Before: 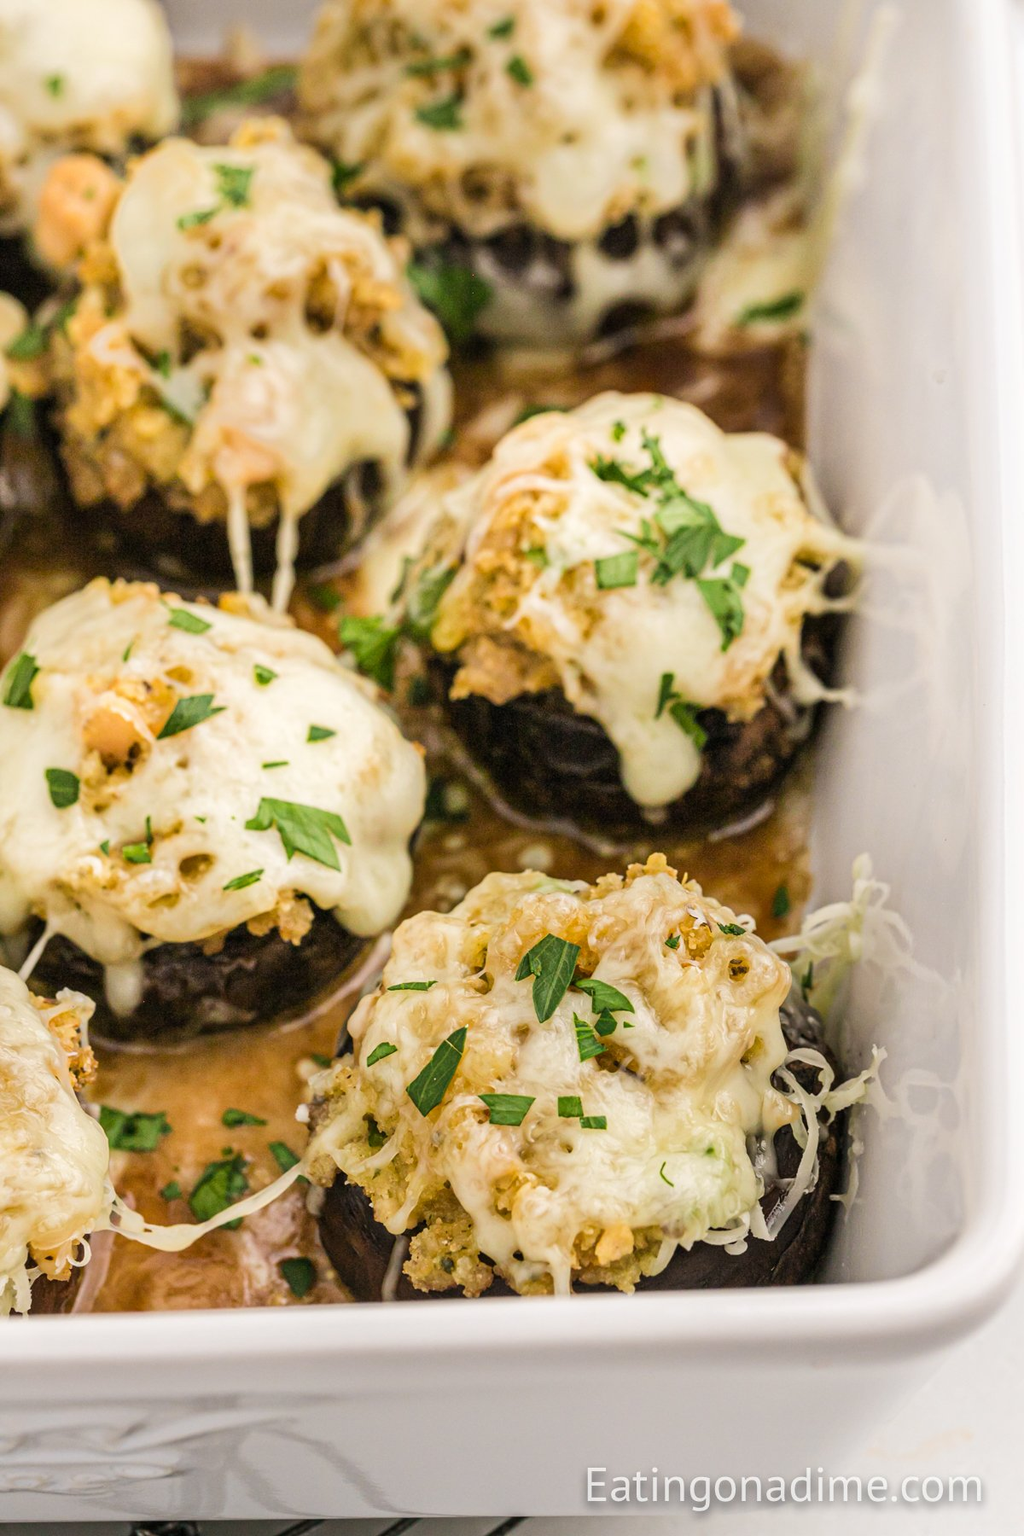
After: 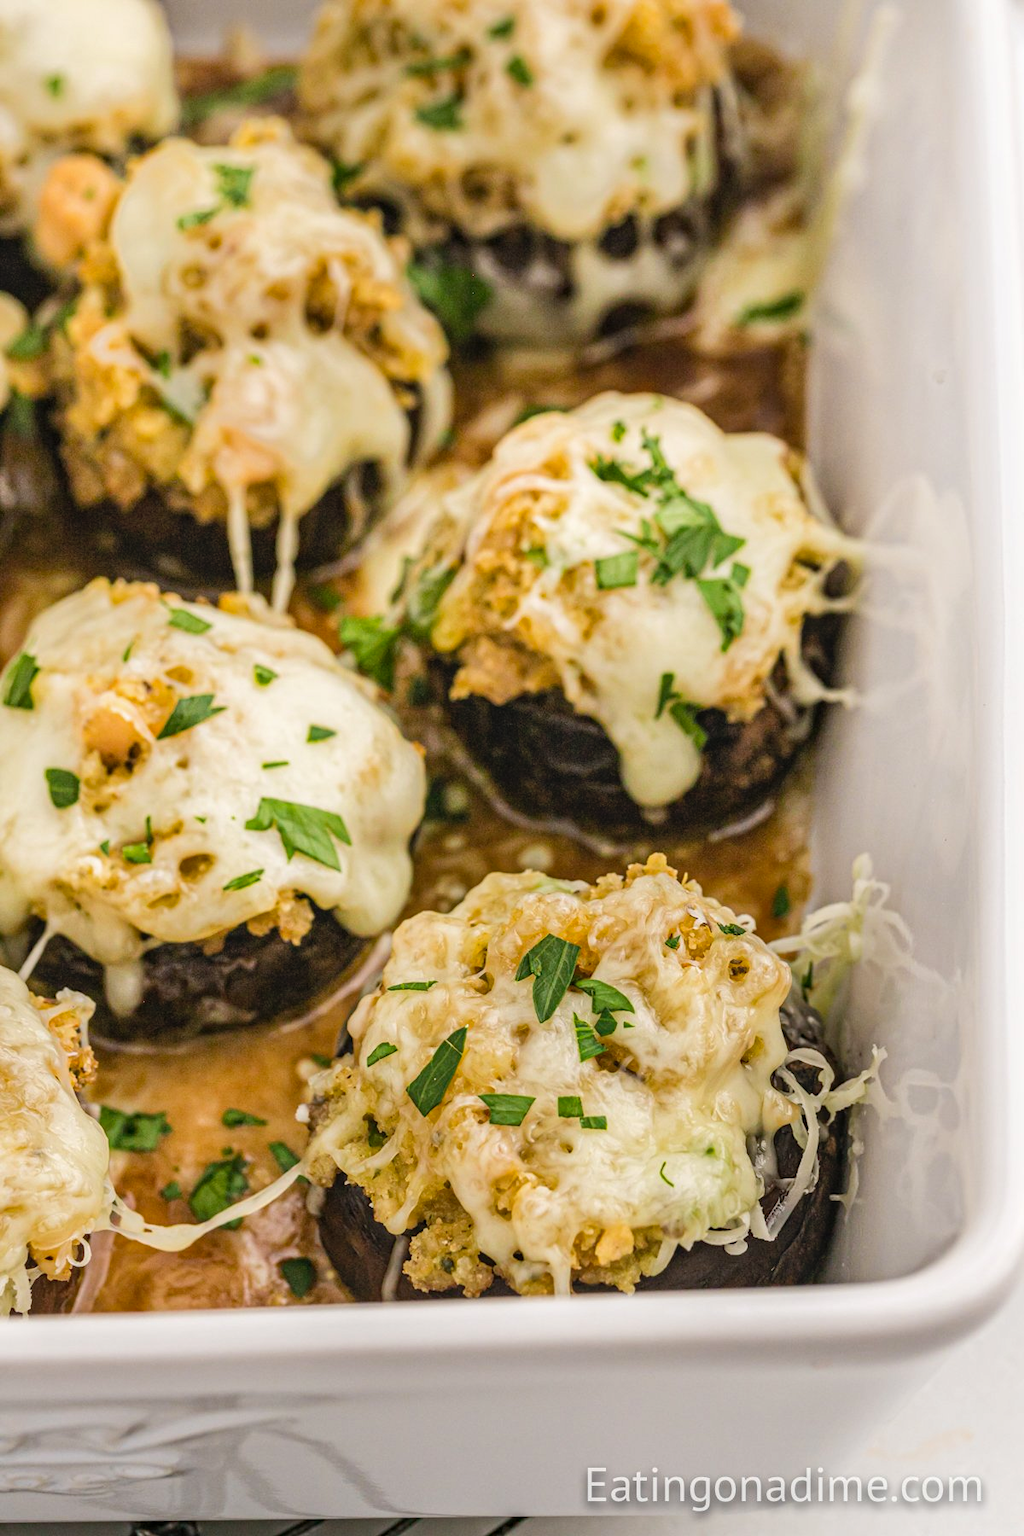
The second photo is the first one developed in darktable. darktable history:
haze removal: compatibility mode true, adaptive false
local contrast: detail 110%
